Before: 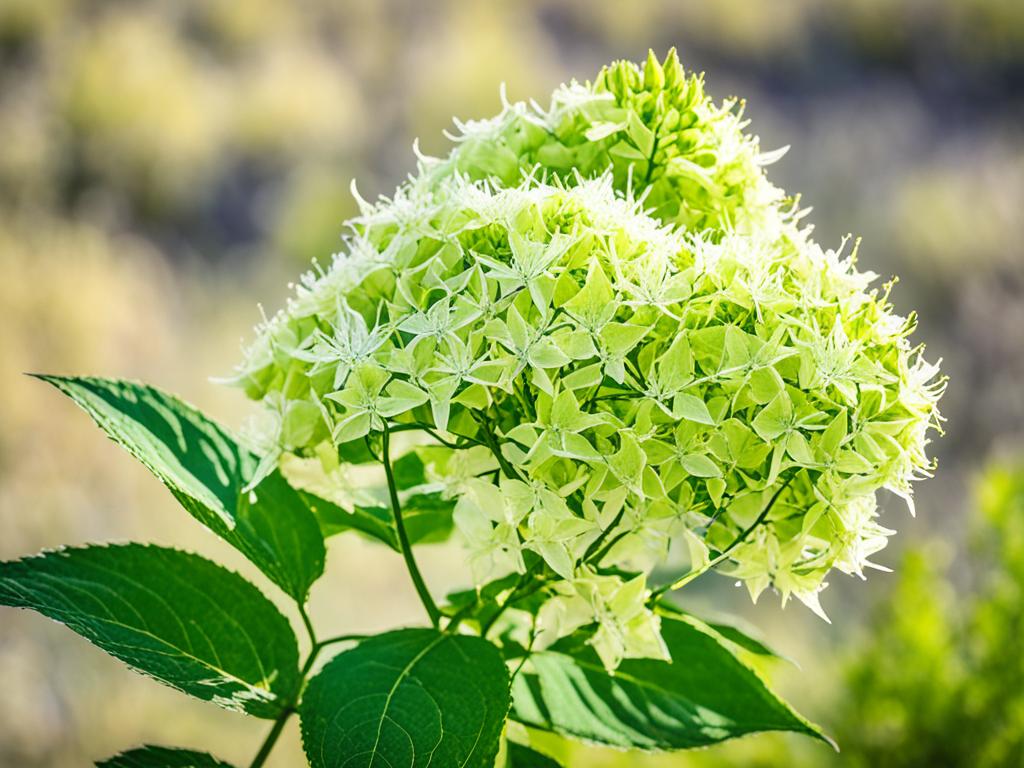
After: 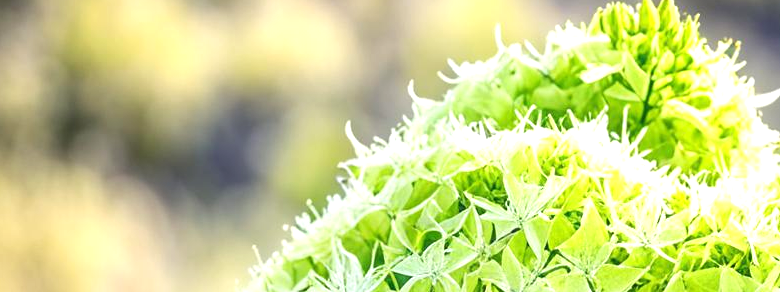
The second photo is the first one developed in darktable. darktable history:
crop: left 0.579%, top 7.627%, right 23.167%, bottom 54.275%
exposure: black level correction 0, exposure 0.5 EV, compensate highlight preservation false
